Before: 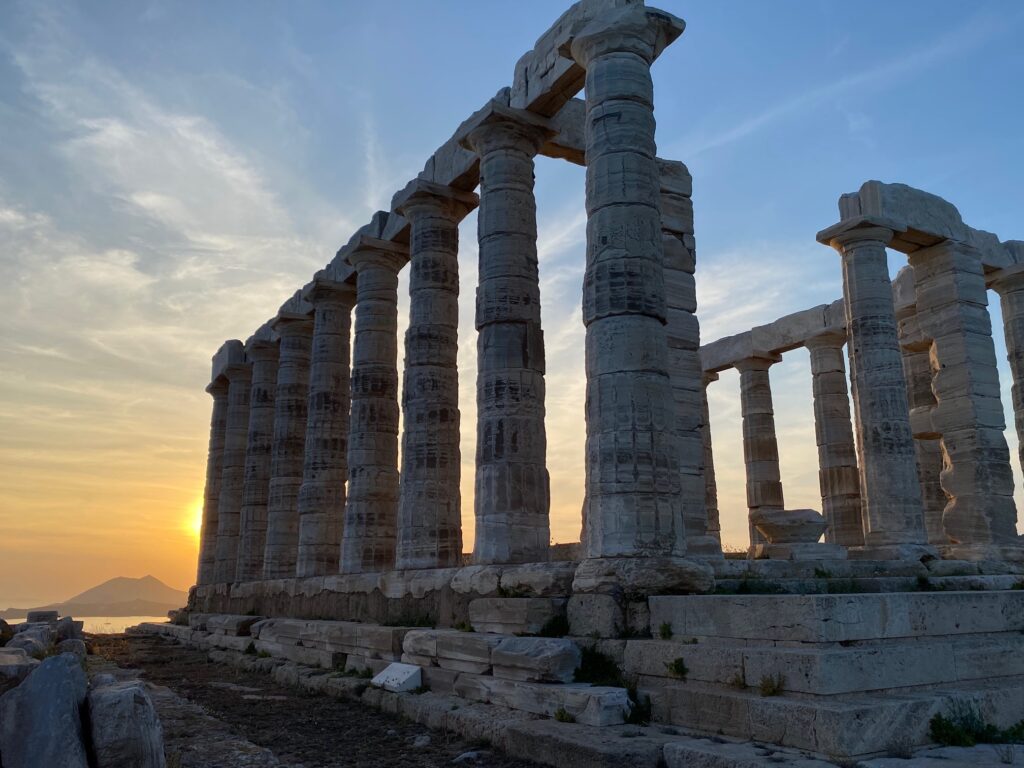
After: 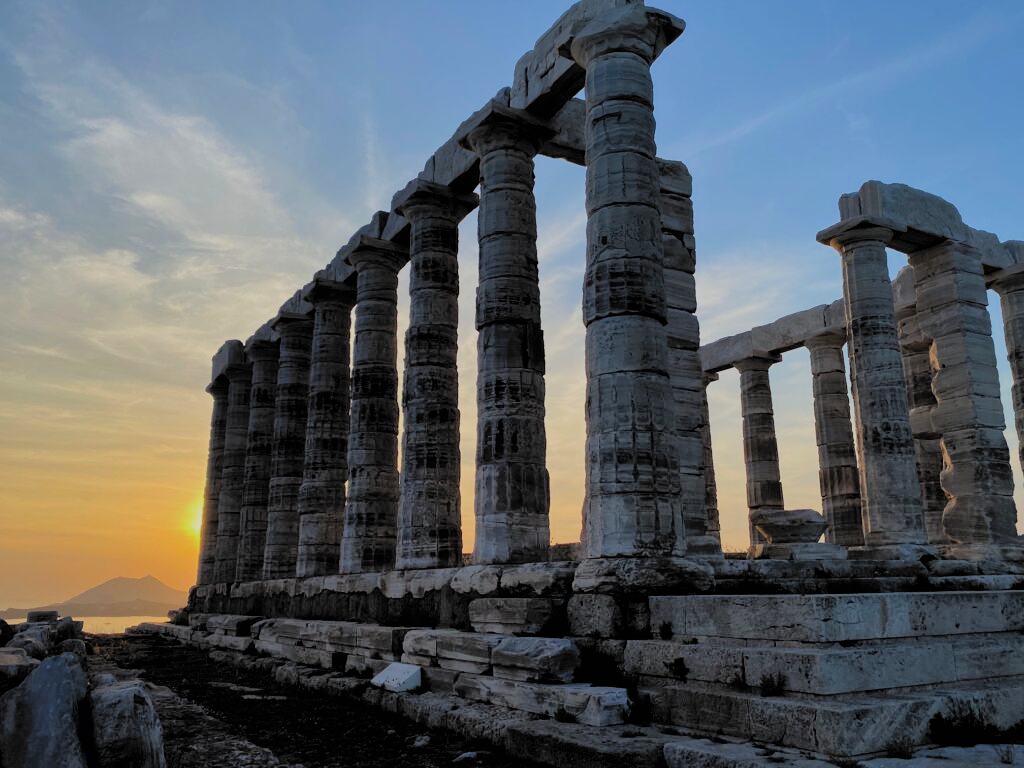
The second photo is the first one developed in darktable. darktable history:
color balance rgb: perceptual saturation grading › global saturation -0.089%, global vibrance 20%
shadows and highlights: on, module defaults
filmic rgb: black relative exposure -5.05 EV, white relative exposure 3.95 EV, hardness 2.88, contrast 1.193, highlights saturation mix -31%, color science v6 (2022), iterations of high-quality reconstruction 0
